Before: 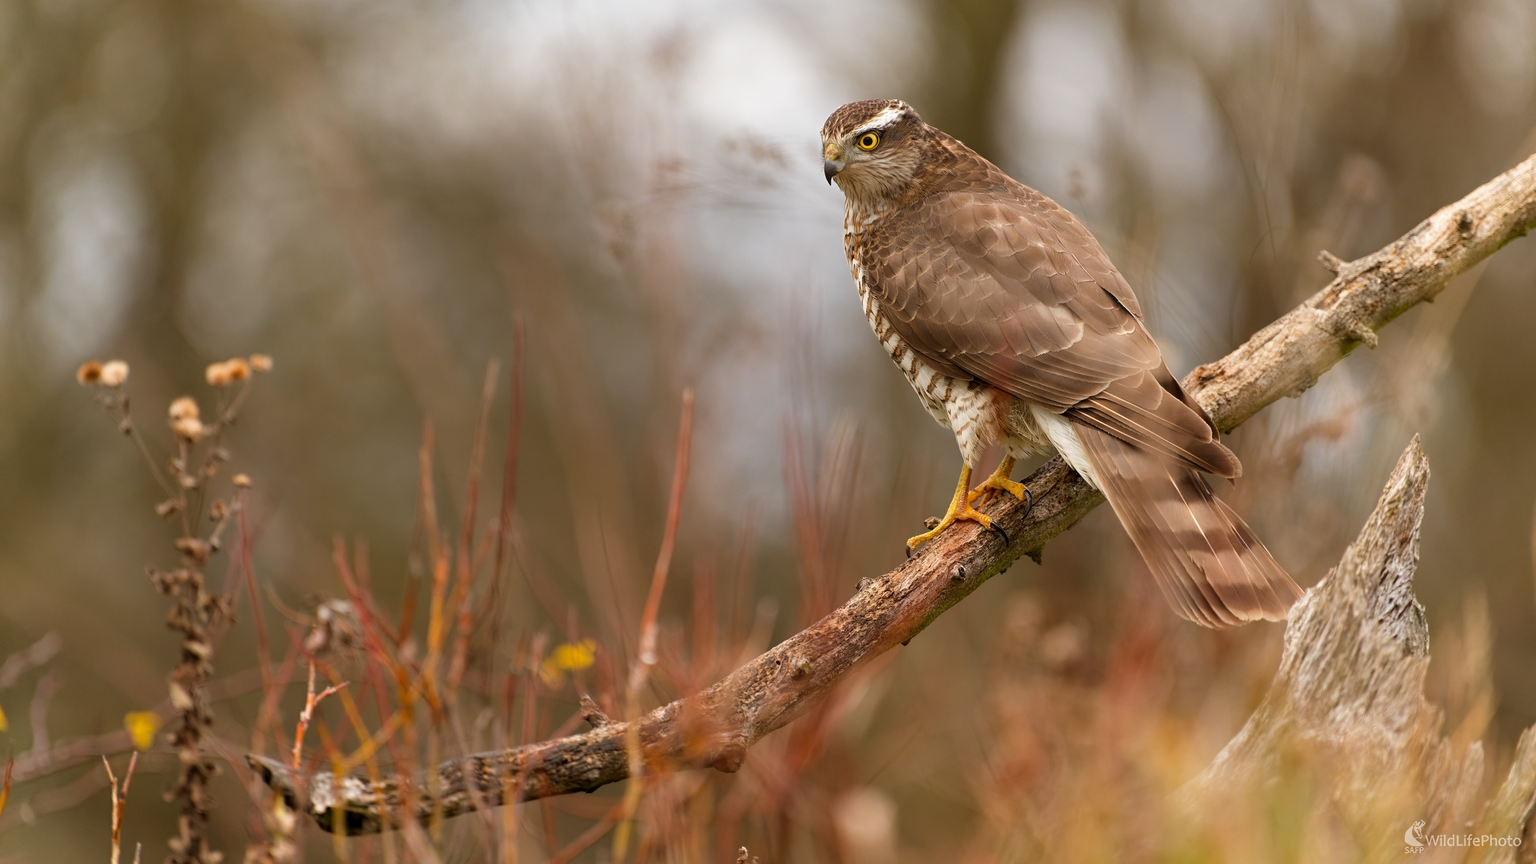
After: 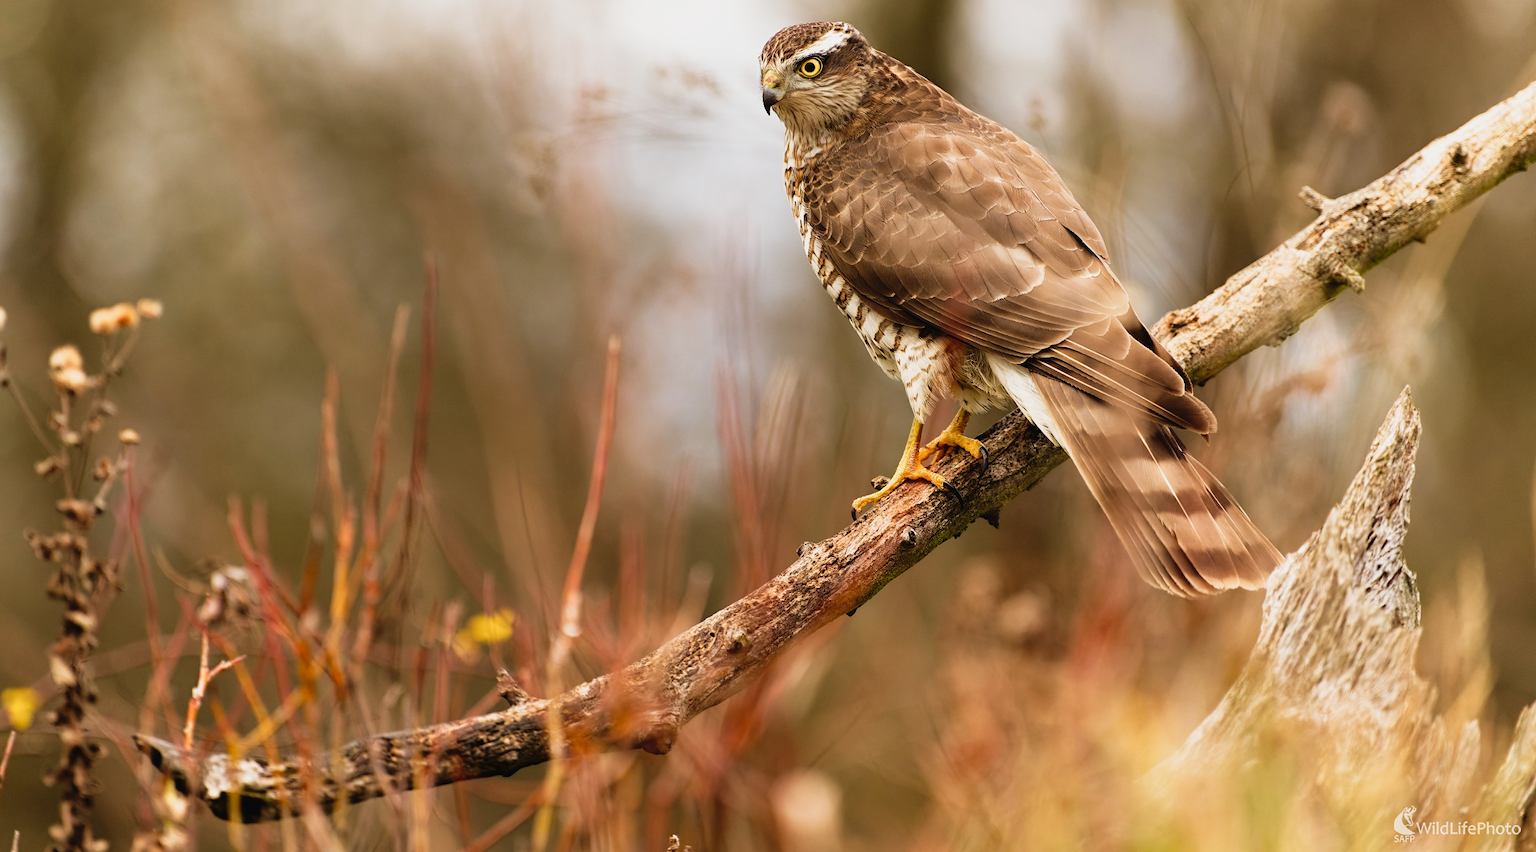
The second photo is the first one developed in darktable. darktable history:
velvia: on, module defaults
crop and rotate: left 8.045%, top 9.289%
tone curve: curves: ch0 [(0, 0.022) (0.114, 0.096) (0.282, 0.299) (0.456, 0.51) (0.613, 0.693) (0.786, 0.843) (0.999, 0.949)]; ch1 [(0, 0) (0.384, 0.365) (0.463, 0.447) (0.486, 0.474) (0.503, 0.5) (0.535, 0.522) (0.555, 0.546) (0.593, 0.599) (0.755, 0.793) (1, 1)]; ch2 [(0, 0) (0.369, 0.375) (0.449, 0.434) (0.501, 0.5) (0.528, 0.517) (0.561, 0.57) (0.612, 0.631) (0.668, 0.659) (1, 1)], preserve colors none
filmic rgb: black relative exposure -7.96 EV, white relative exposure 2.47 EV, threshold 5.95 EV, hardness 6.39, color science v6 (2022), enable highlight reconstruction true
